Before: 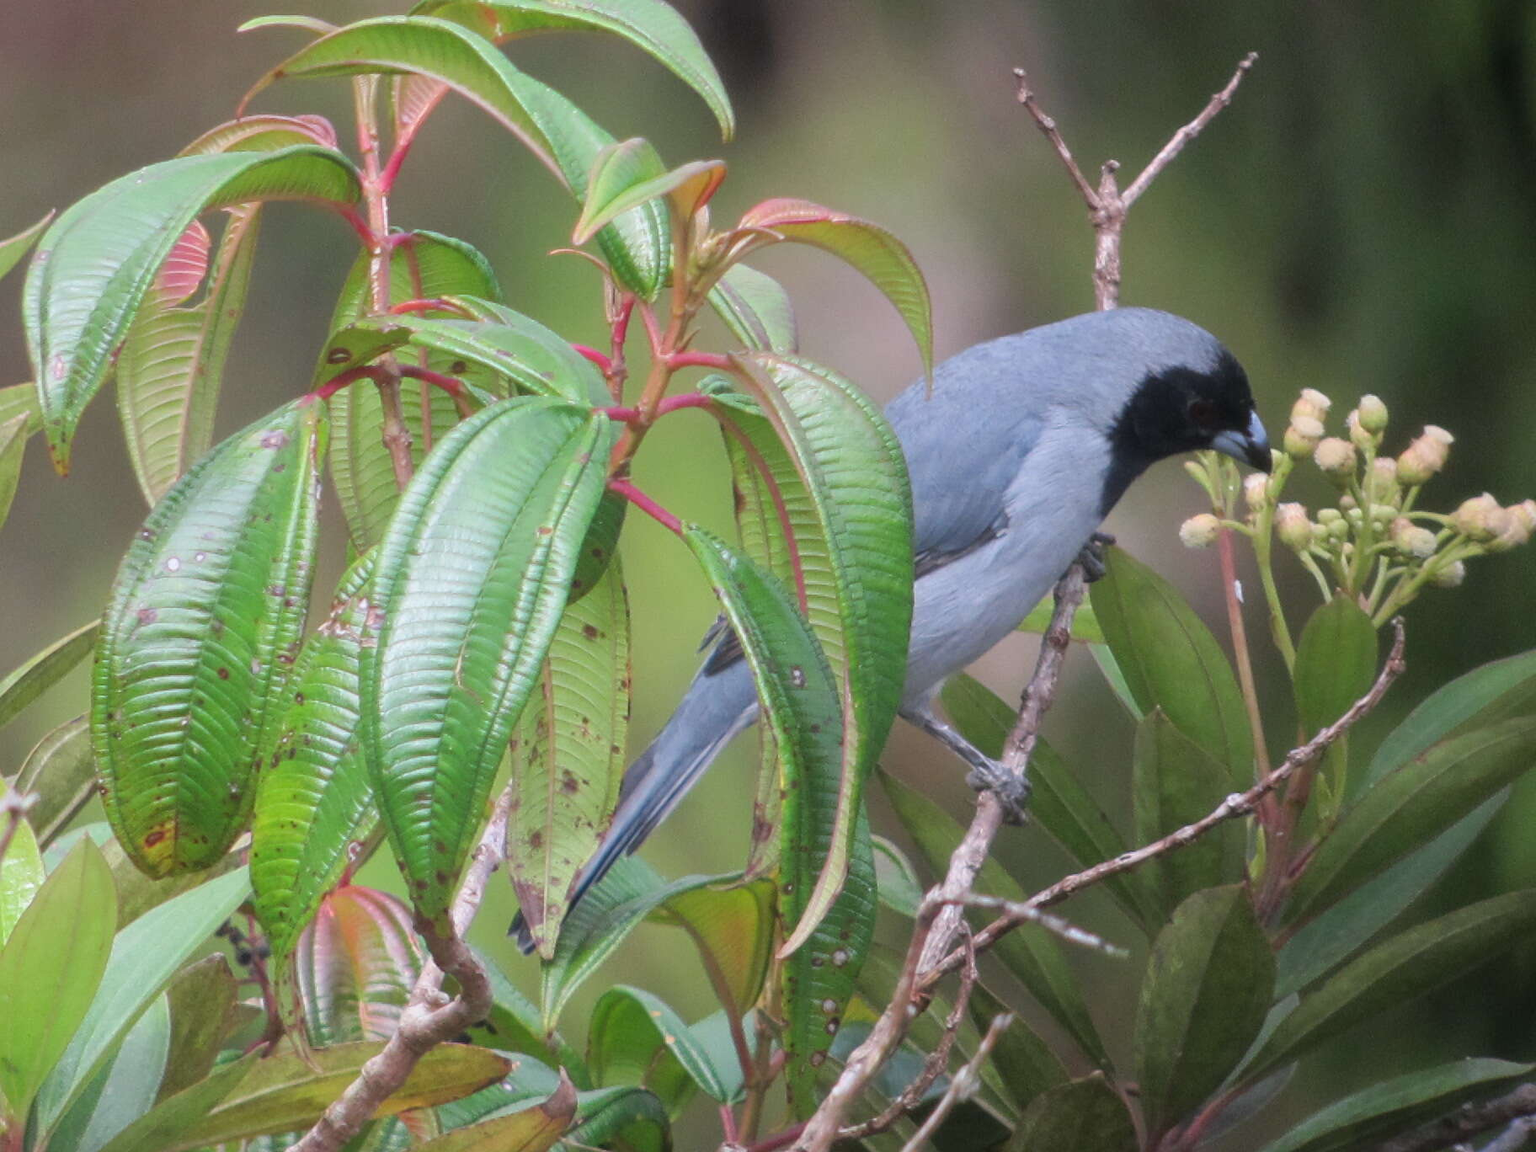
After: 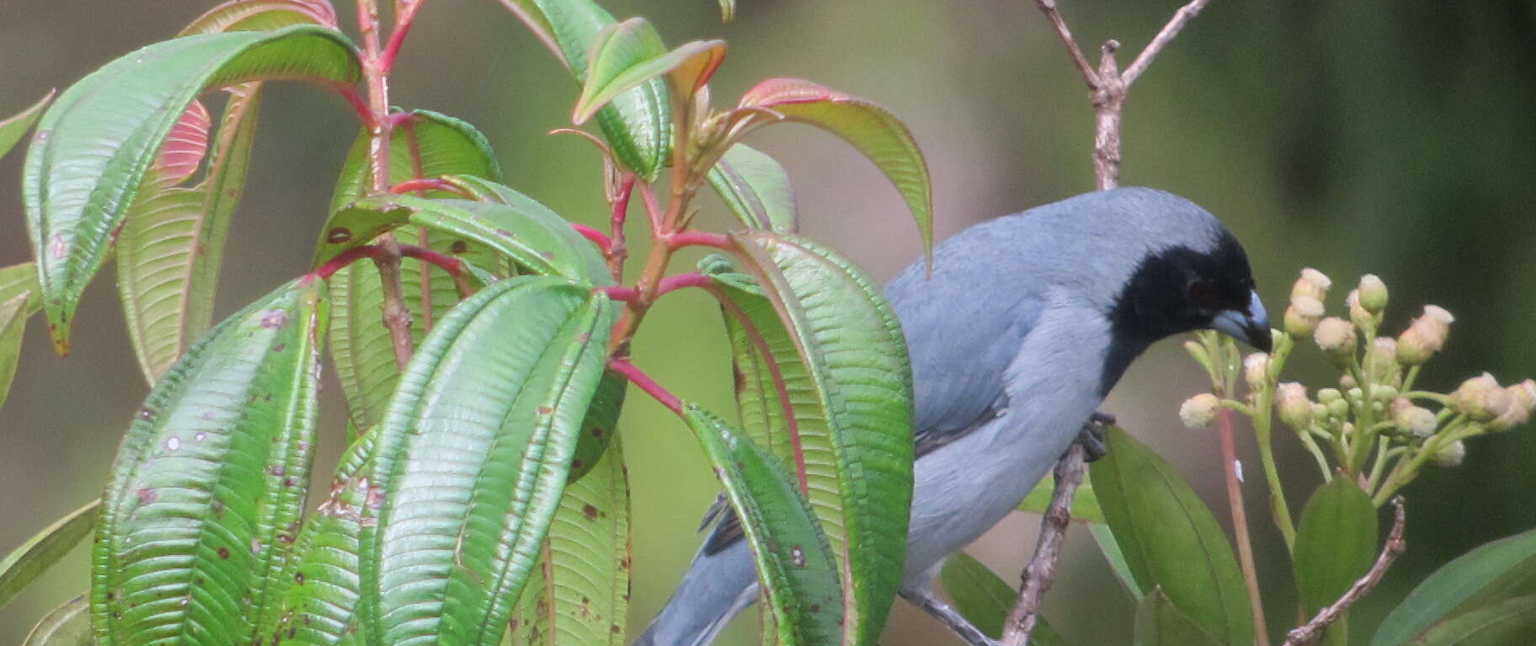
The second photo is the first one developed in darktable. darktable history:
crop and rotate: top 10.479%, bottom 33.324%
